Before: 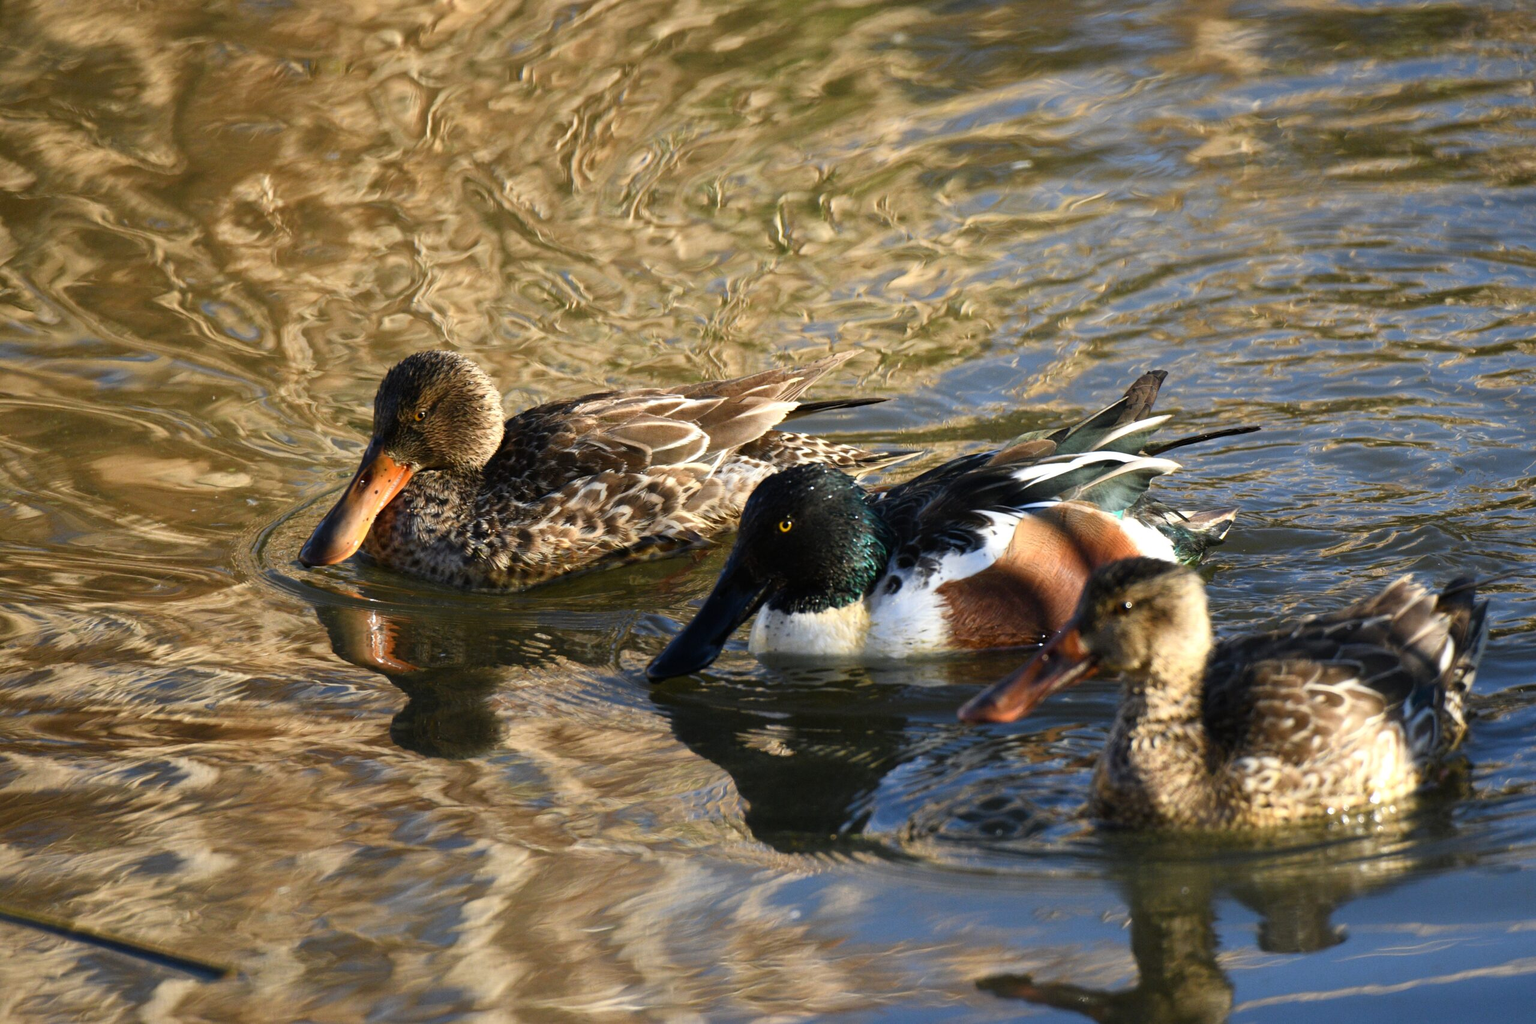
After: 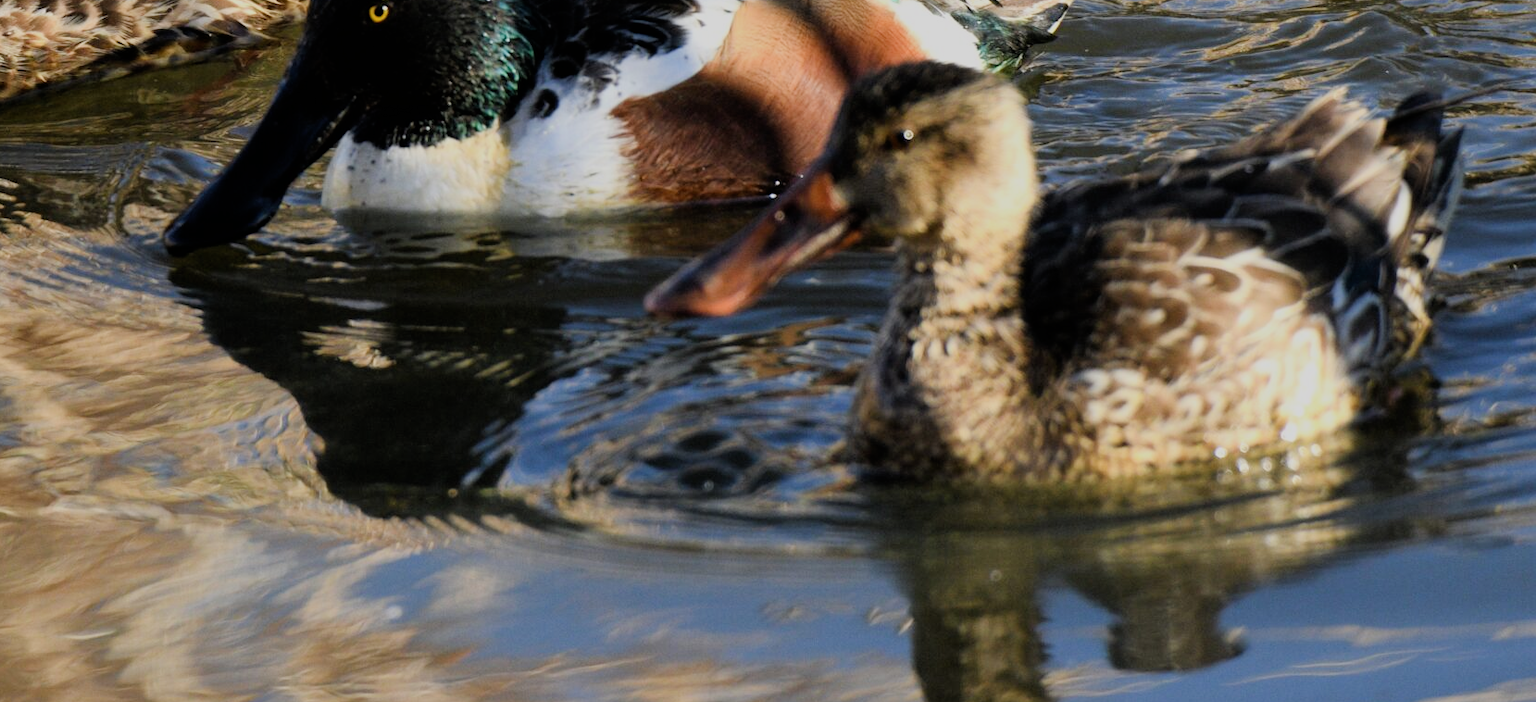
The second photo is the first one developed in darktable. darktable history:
filmic rgb: black relative exposure -7.11 EV, white relative exposure 5.35 EV, threshold 2.96 EV, hardness 3.02, enable highlight reconstruction true
exposure: exposure 0.2 EV, compensate exposure bias true, compensate highlight preservation false
crop and rotate: left 35.18%, top 50.57%, bottom 4.912%
